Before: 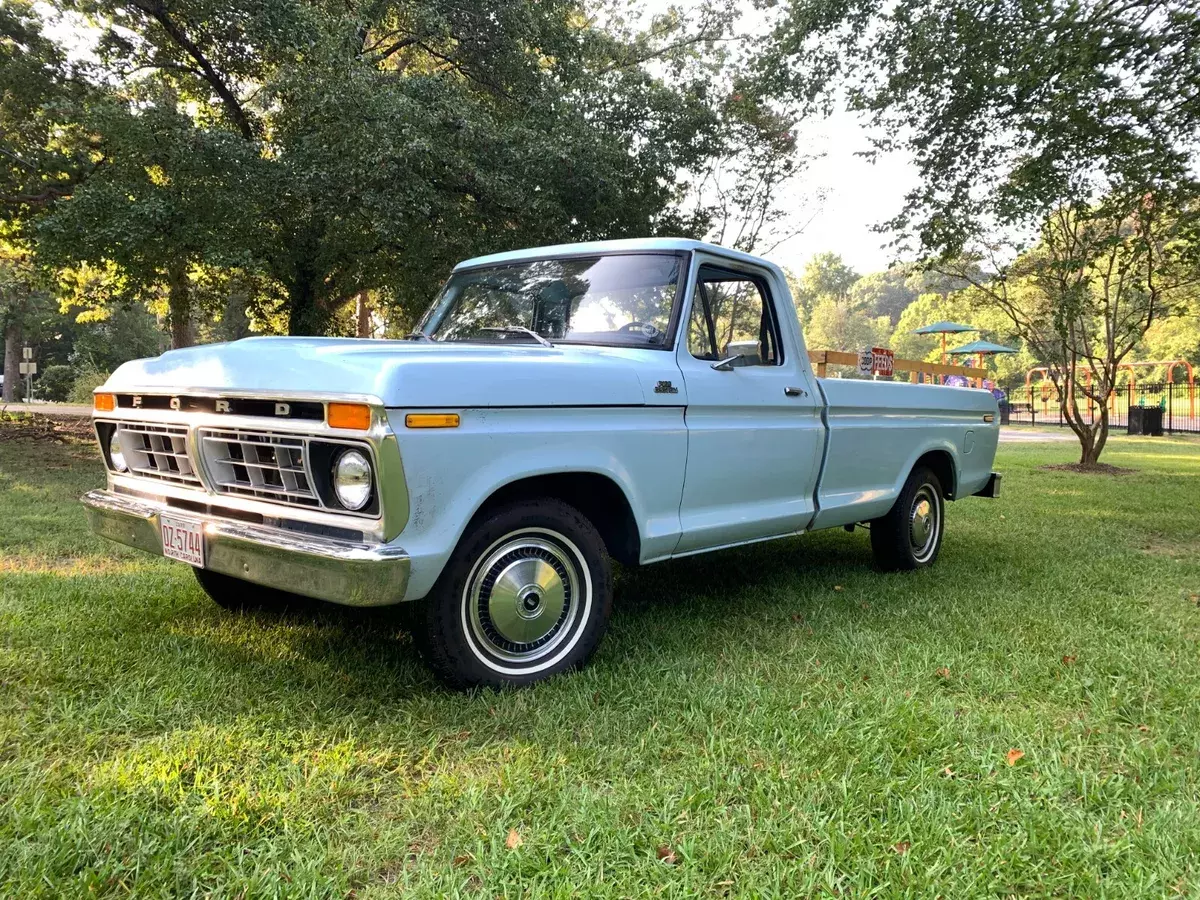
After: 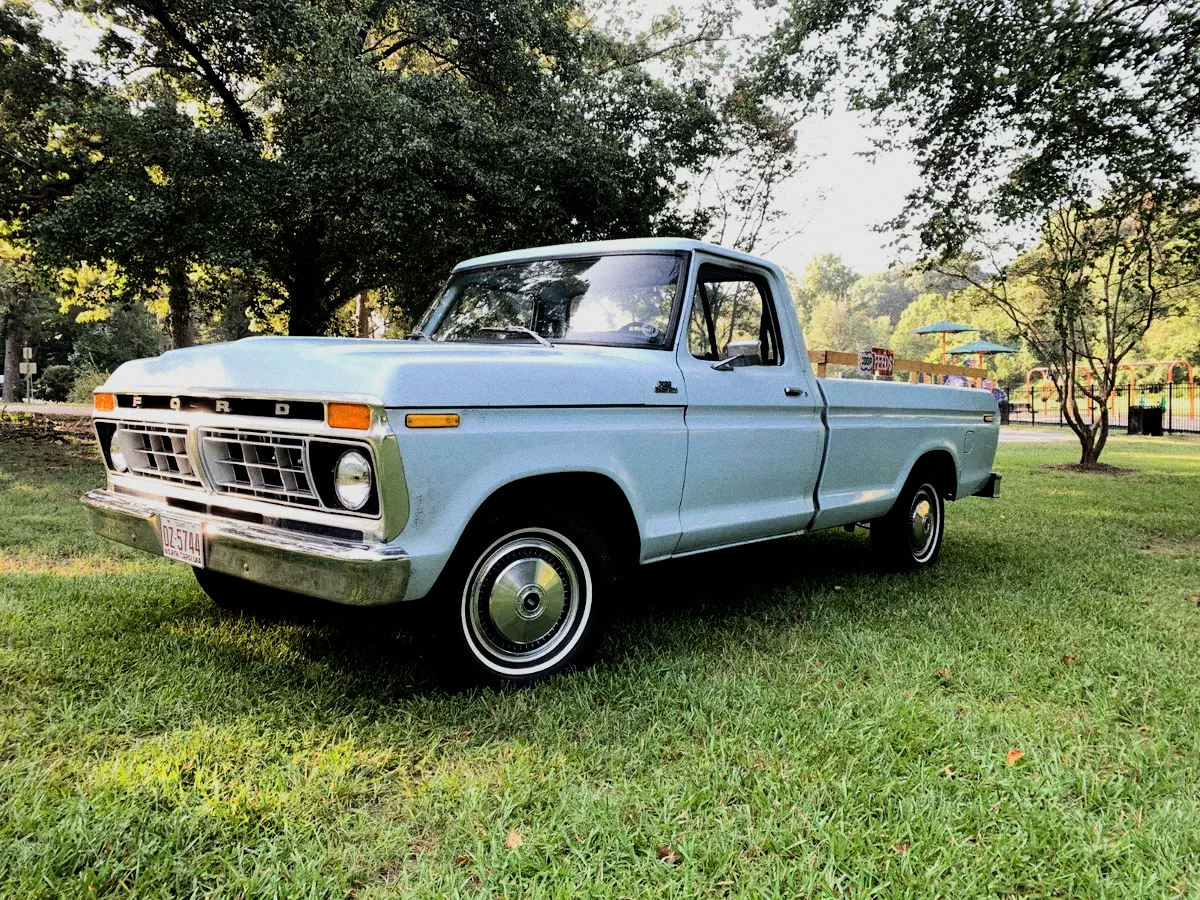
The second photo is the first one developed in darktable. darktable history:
filmic rgb: black relative exposure -5 EV, hardness 2.88, contrast 1.4, highlights saturation mix -30%
grain: coarseness 0.09 ISO
